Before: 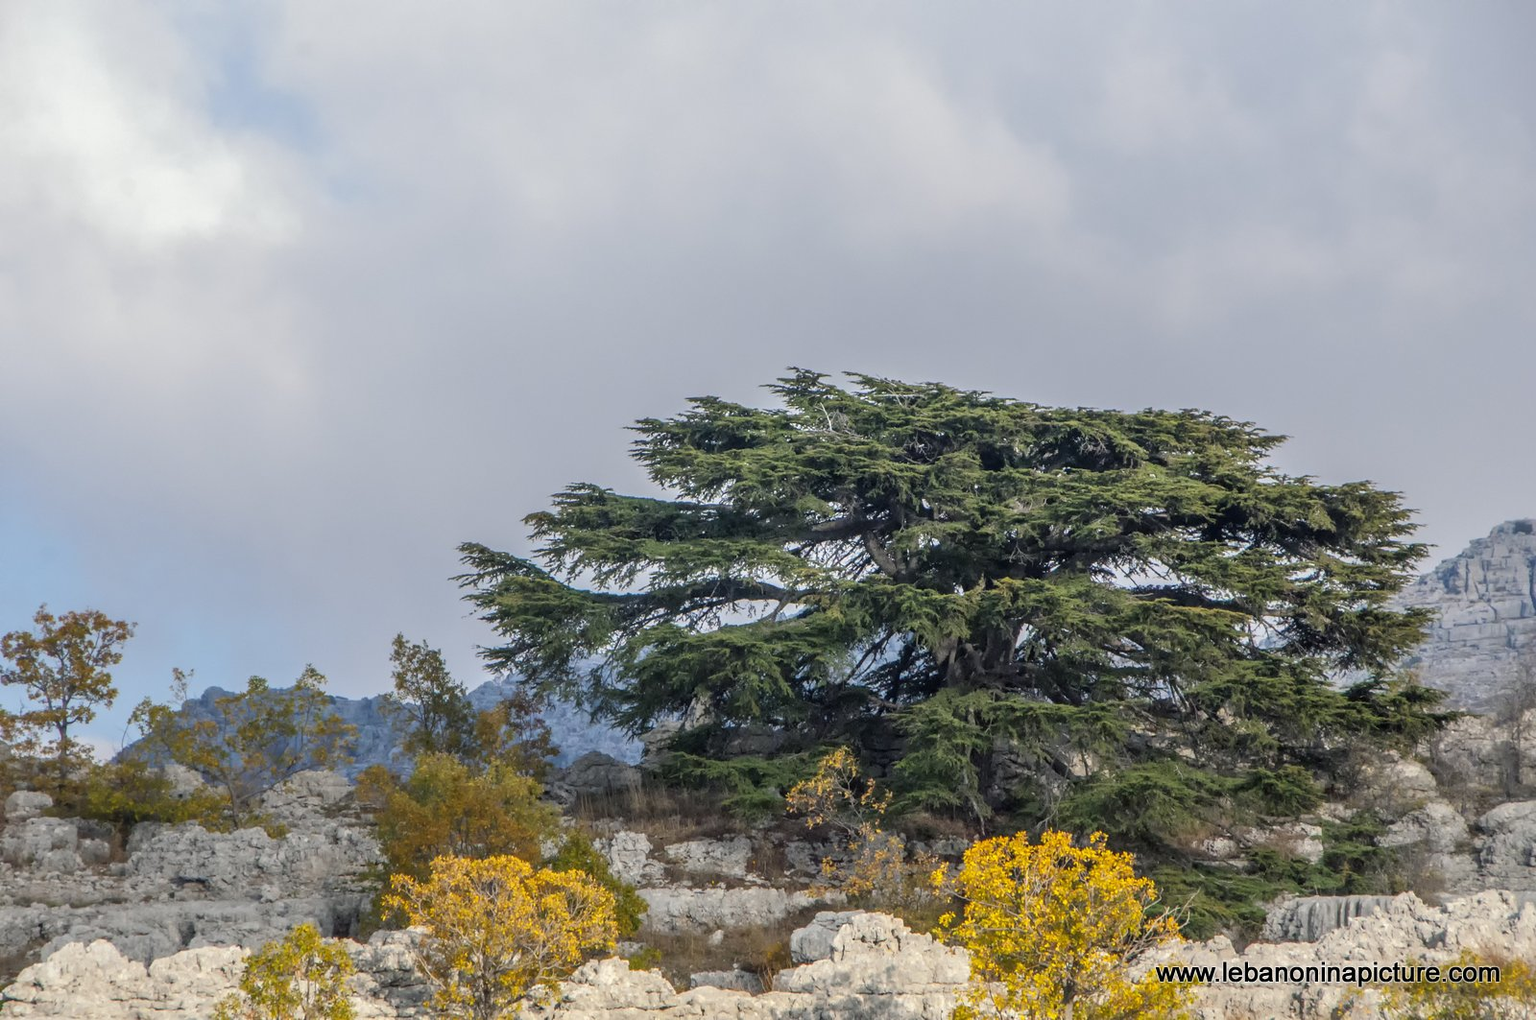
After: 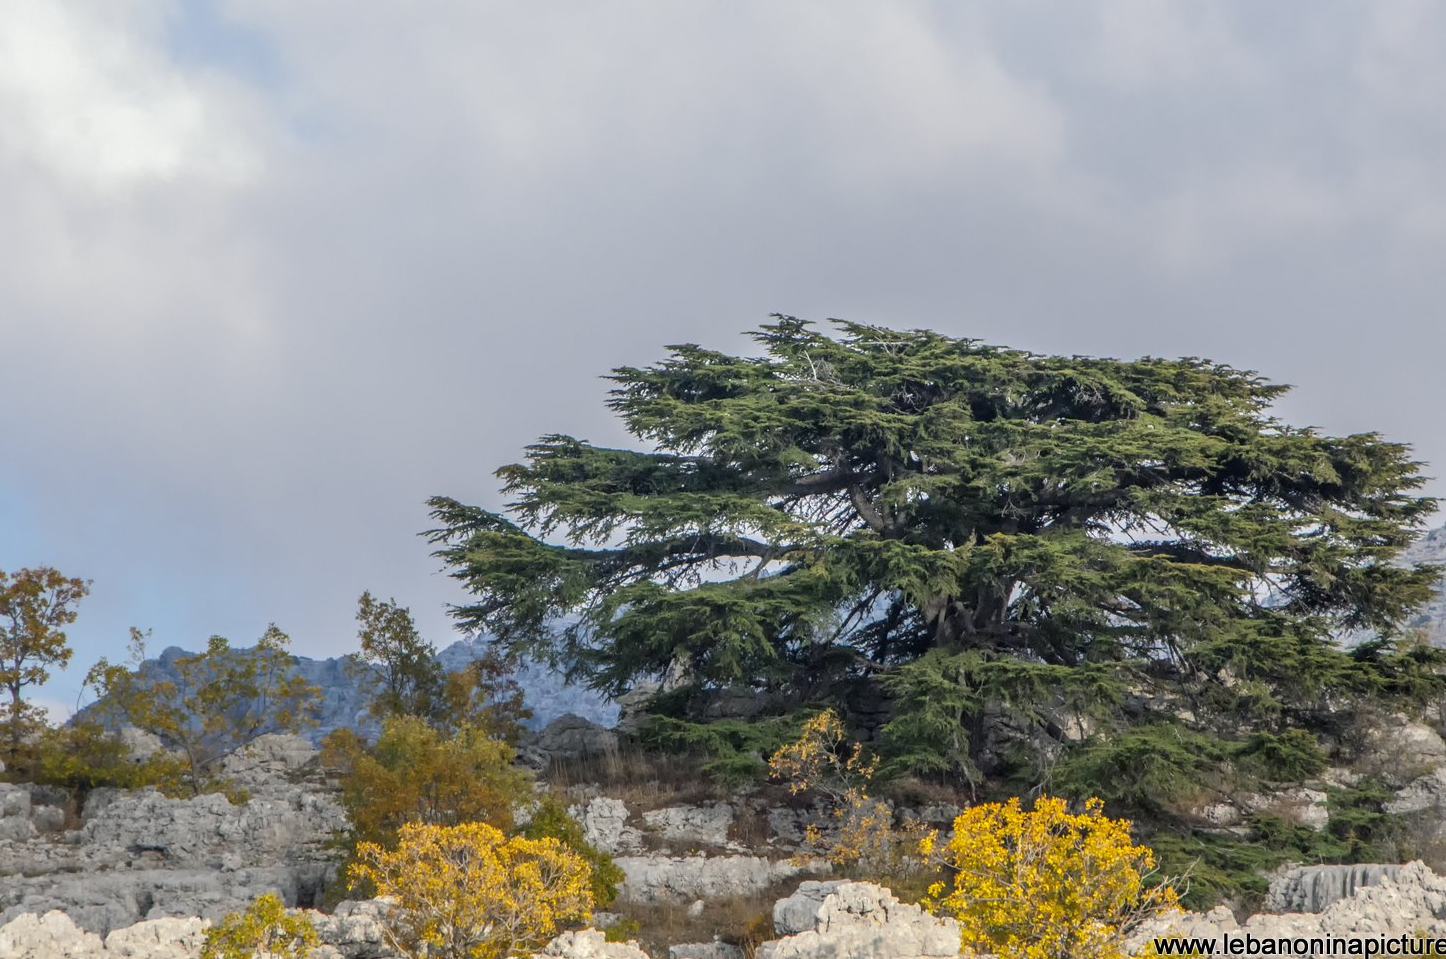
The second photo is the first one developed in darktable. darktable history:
crop: left 3.167%, top 6.497%, right 6.455%, bottom 3.247%
